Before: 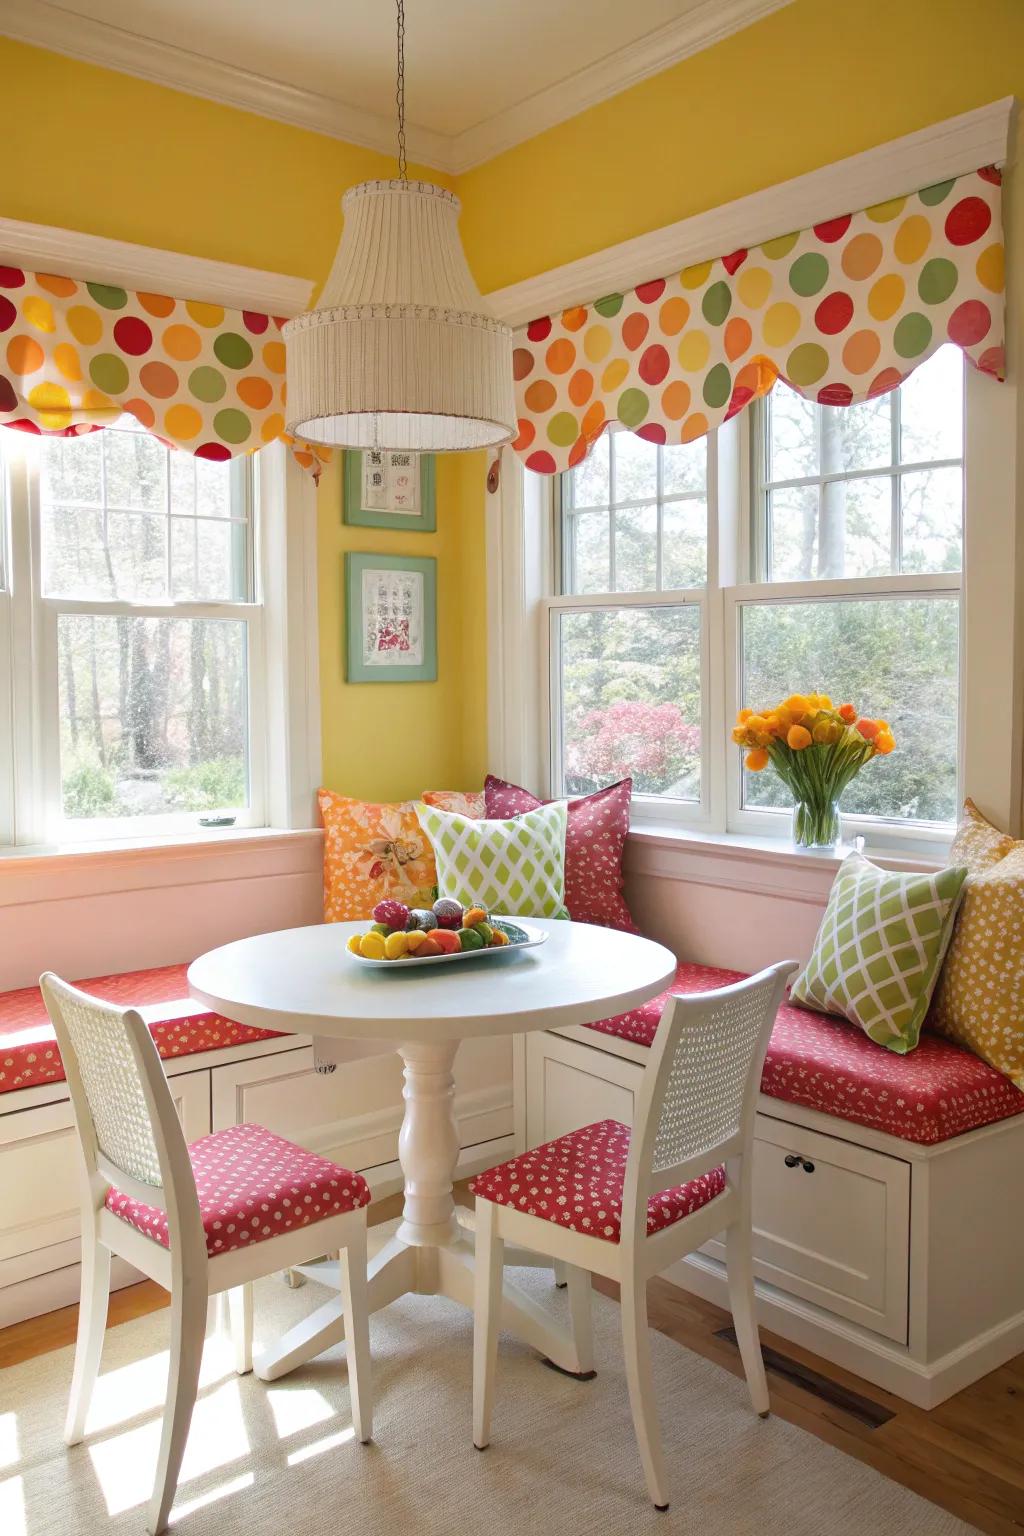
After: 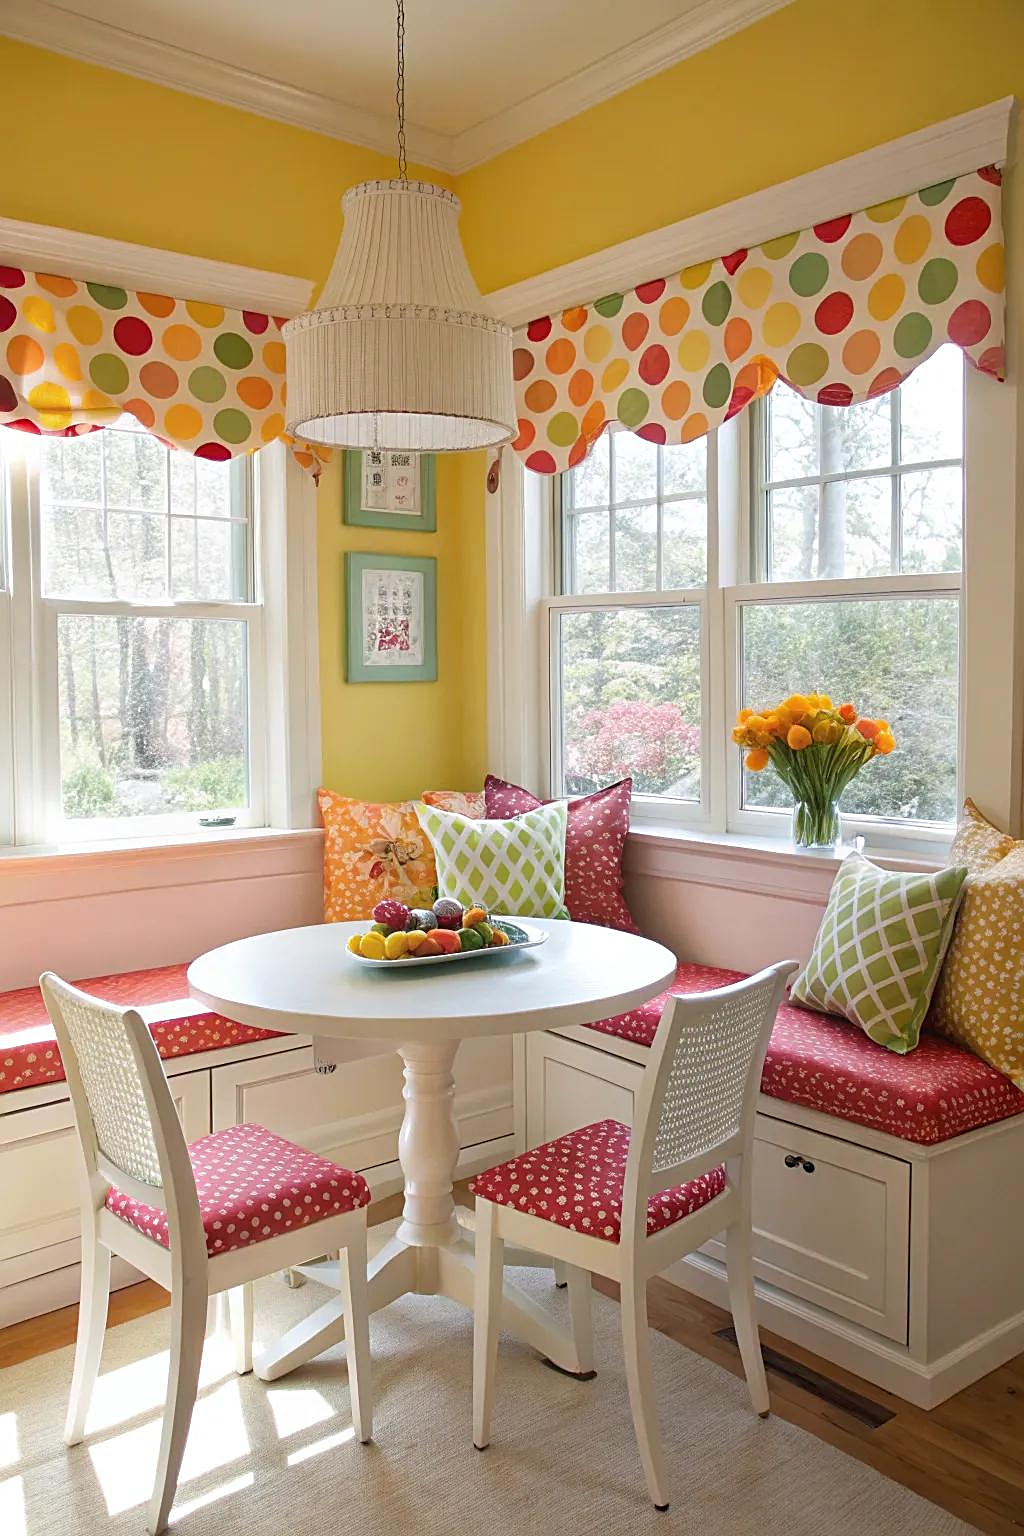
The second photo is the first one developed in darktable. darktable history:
sharpen: amount 0.575
